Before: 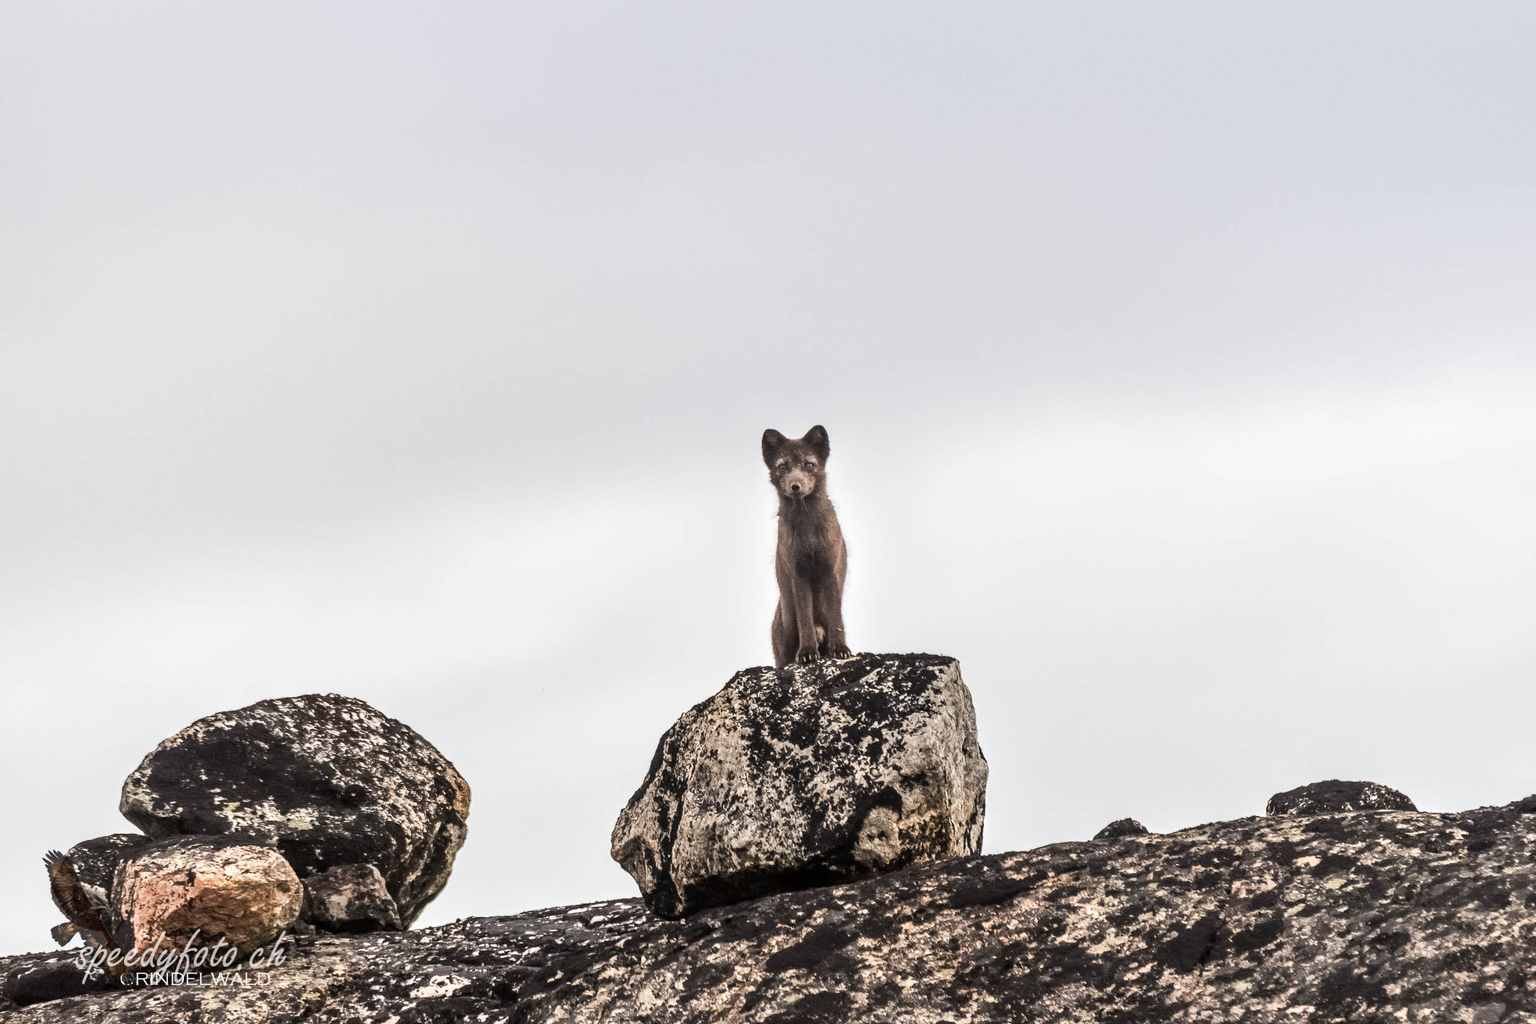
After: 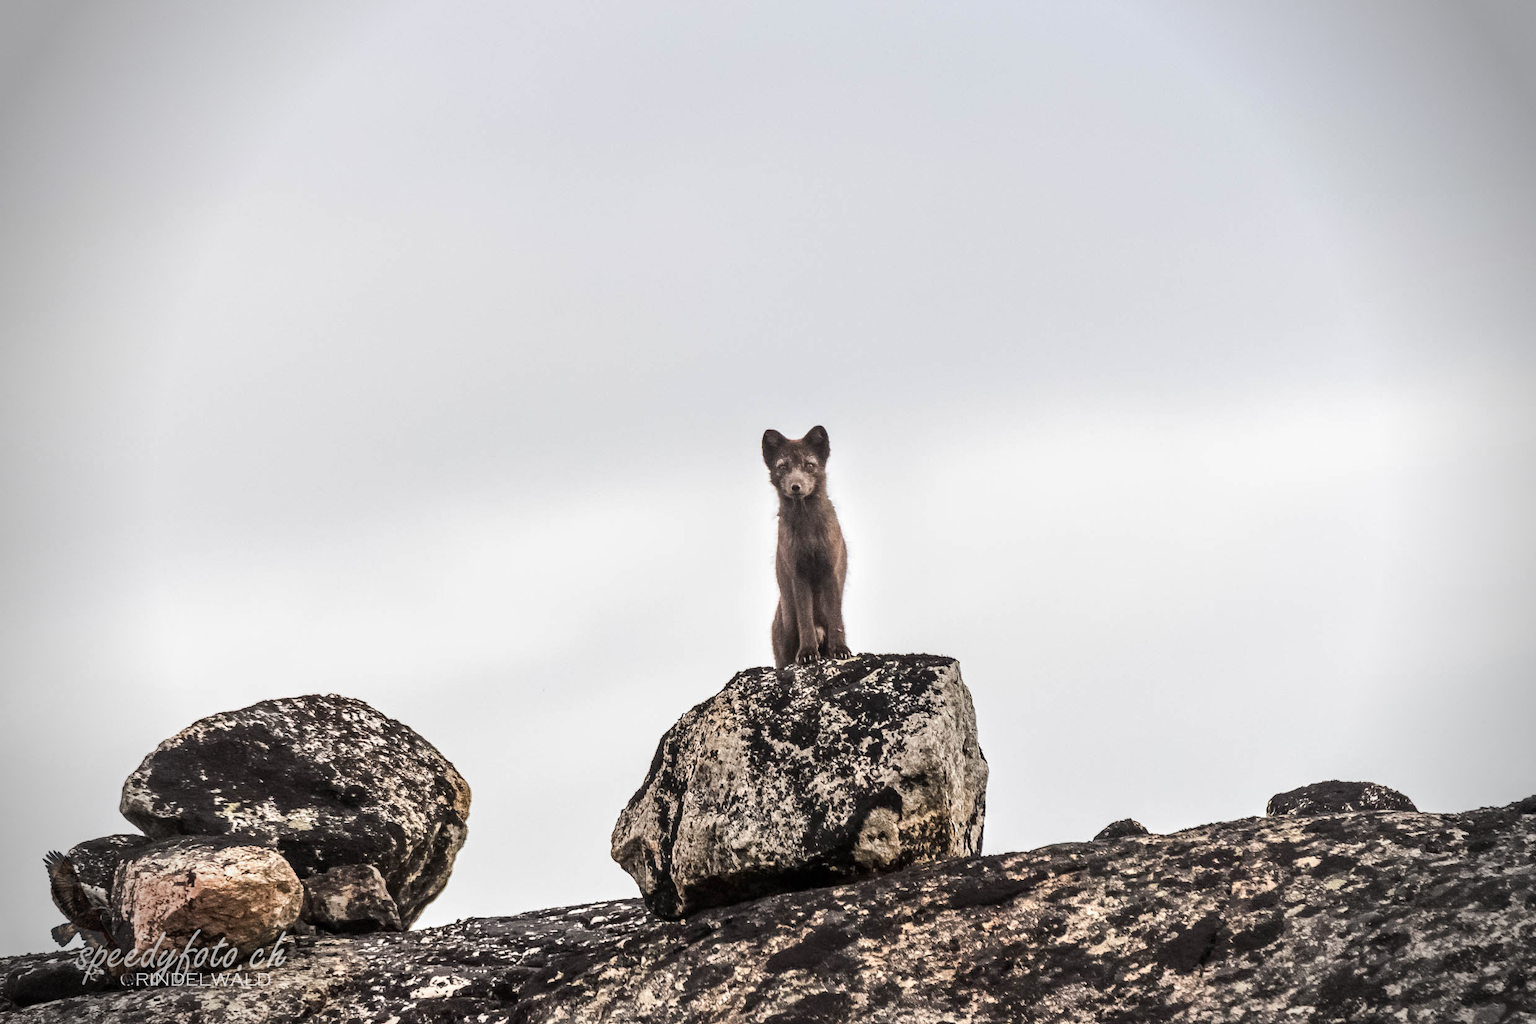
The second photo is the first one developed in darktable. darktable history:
vignetting: fall-off radius 32.36%
